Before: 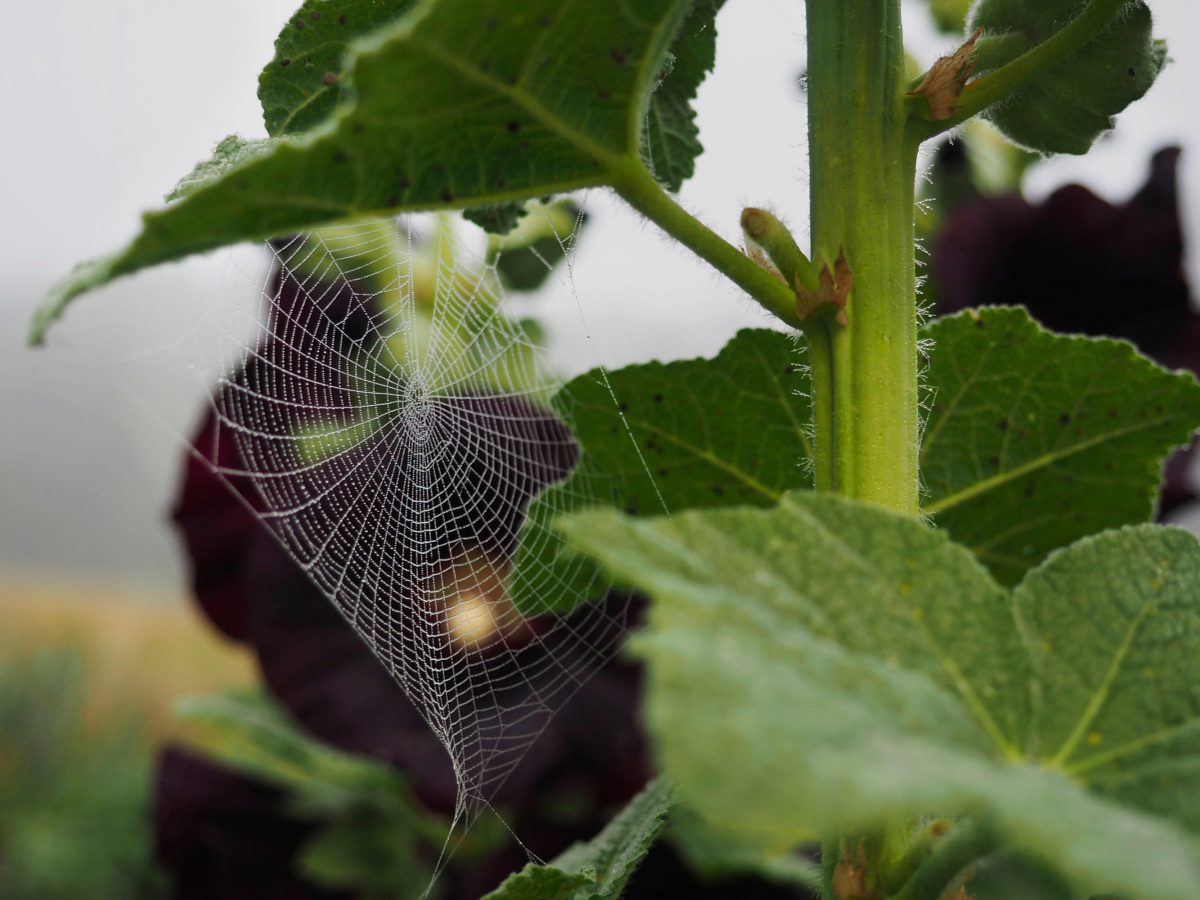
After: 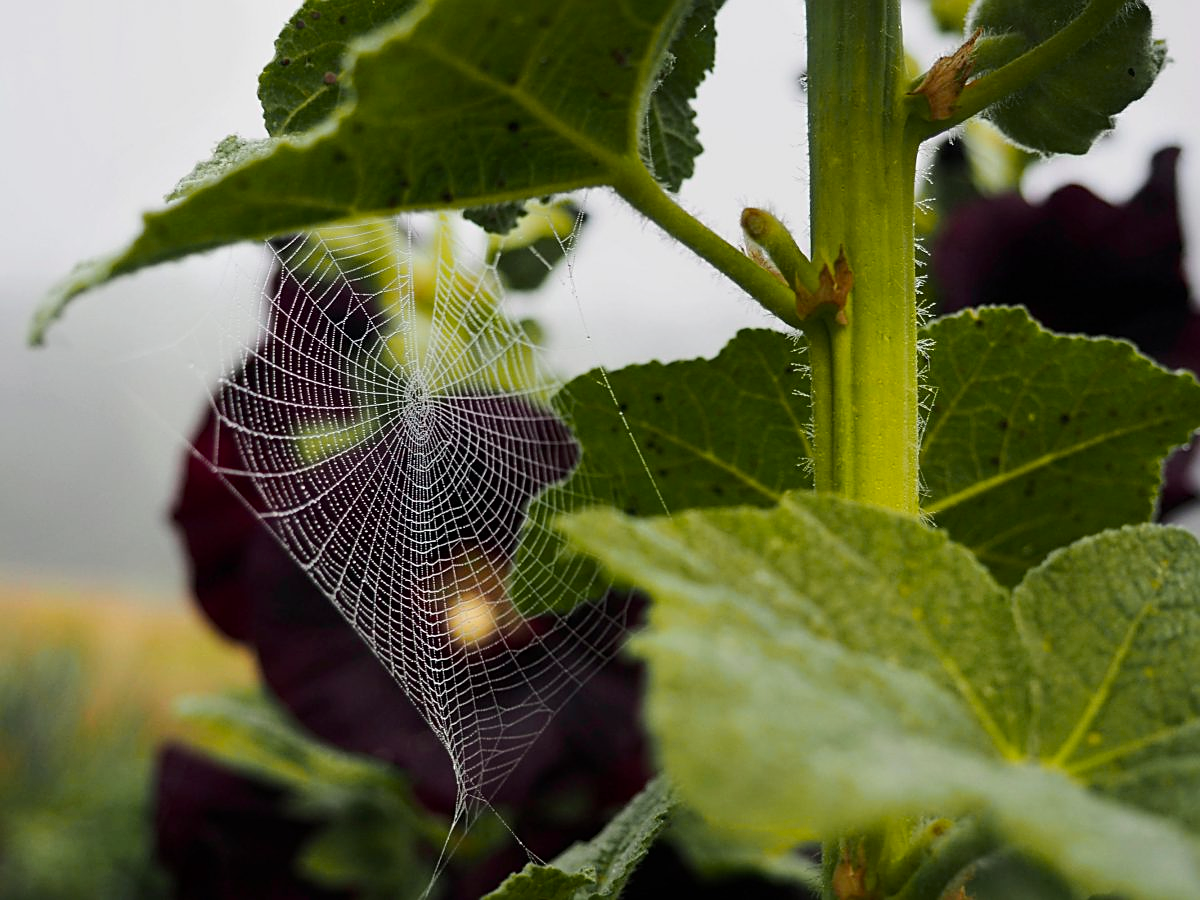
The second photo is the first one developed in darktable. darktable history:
tone curve: curves: ch0 [(0, 0.003) (0.117, 0.101) (0.257, 0.246) (0.408, 0.432) (0.611, 0.653) (0.824, 0.846) (1, 1)]; ch1 [(0, 0) (0.227, 0.197) (0.405, 0.421) (0.501, 0.501) (0.522, 0.53) (0.563, 0.572) (0.589, 0.611) (0.699, 0.709) (0.976, 0.992)]; ch2 [(0, 0) (0.208, 0.176) (0.377, 0.38) (0.5, 0.5) (0.537, 0.534) (0.571, 0.576) (0.681, 0.746) (1, 1)], color space Lab, independent channels, preserve colors none
exposure: black level correction 0.002, compensate highlight preservation false
sharpen: on, module defaults
